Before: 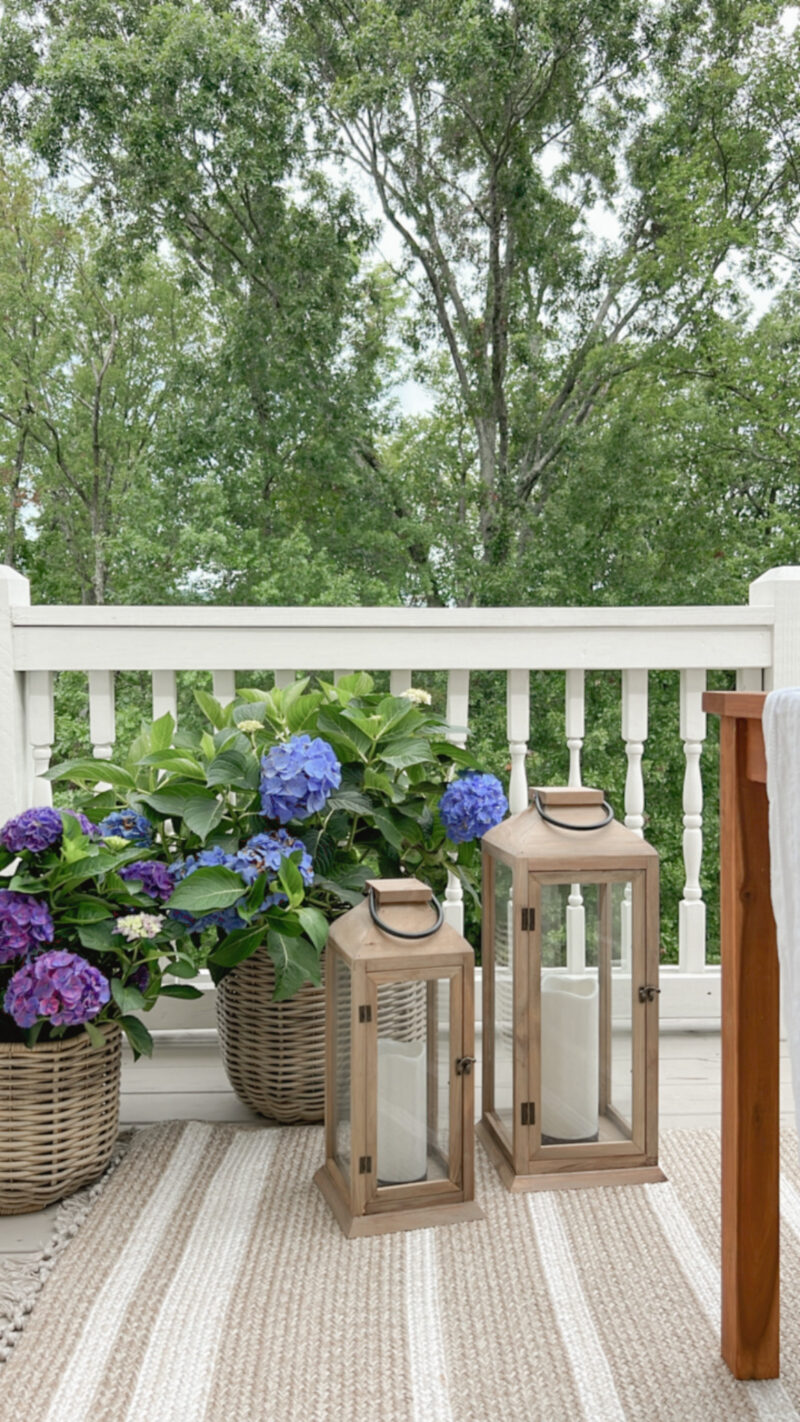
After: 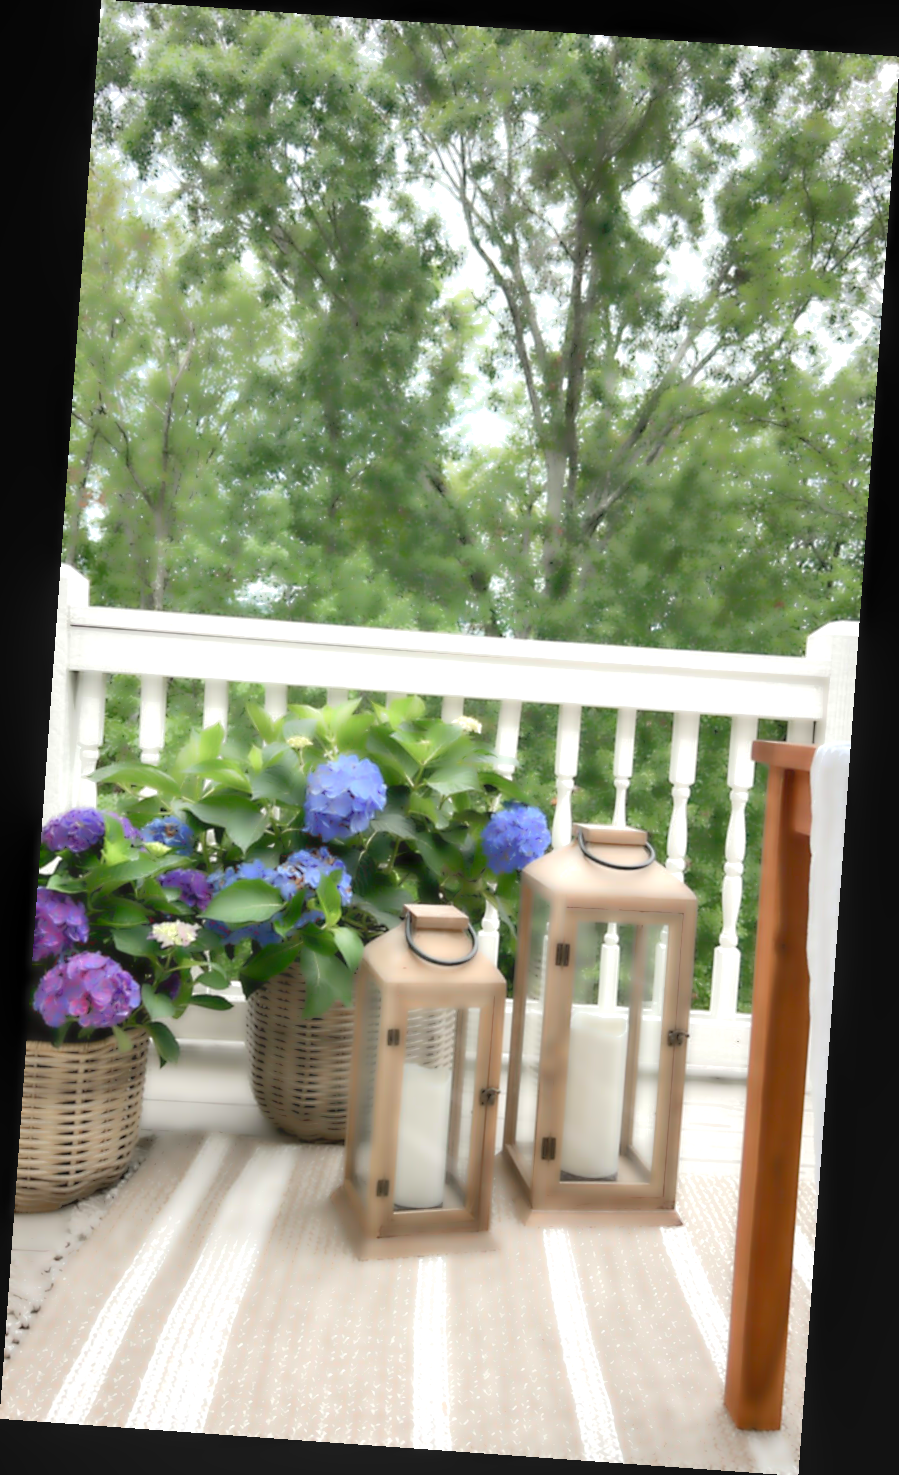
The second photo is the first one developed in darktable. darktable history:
rotate and perspective: rotation 4.1°, automatic cropping off
local contrast: detail 130%
lowpass: radius 4, soften with bilateral filter, unbound 0
exposure: black level correction 0, exposure 0.6 EV, compensate highlight preservation false
